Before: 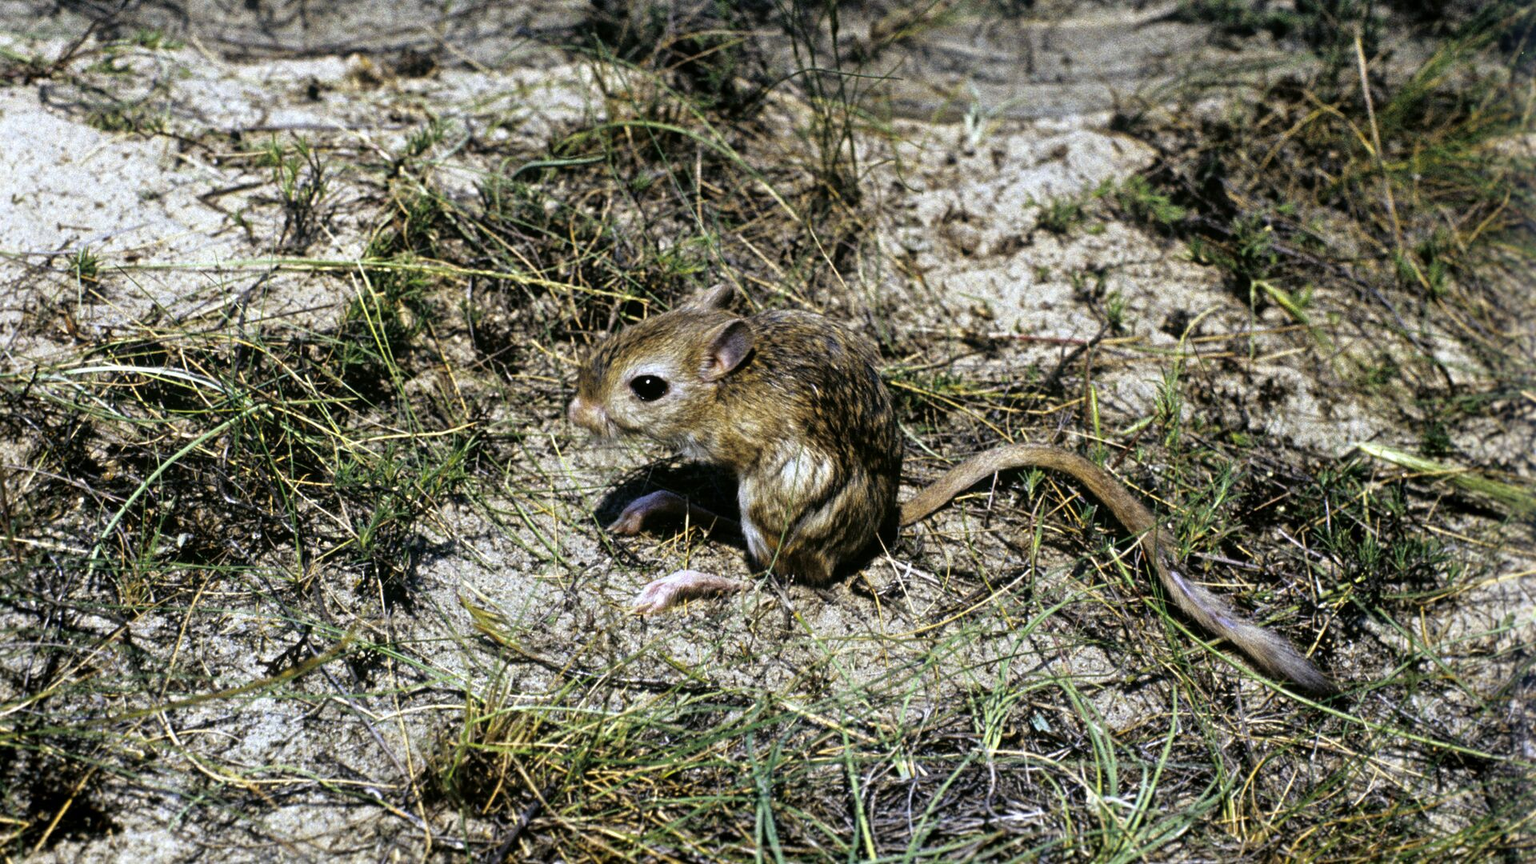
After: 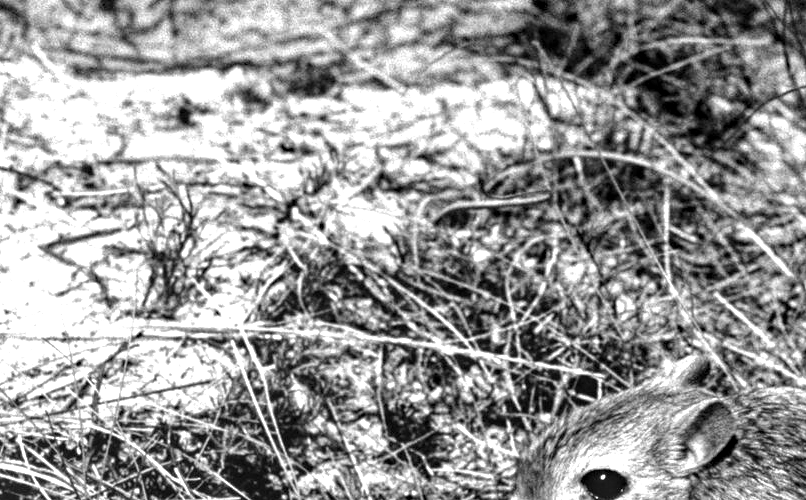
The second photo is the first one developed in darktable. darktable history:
exposure: black level correction 0, exposure 1.1 EV, compensate exposure bias true, compensate highlight preservation false
haze removal: compatibility mode true, adaptive false
crop and rotate: left 10.817%, top 0.062%, right 47.194%, bottom 53.626%
local contrast: on, module defaults
monochrome: on, module defaults
